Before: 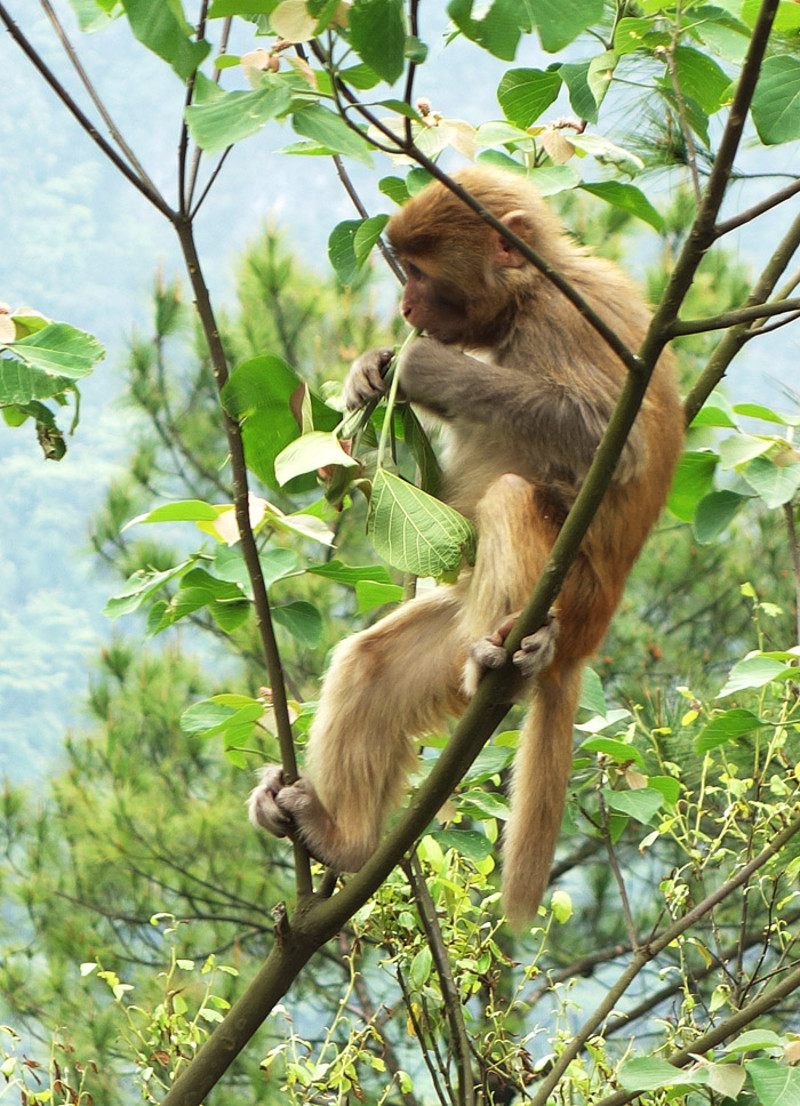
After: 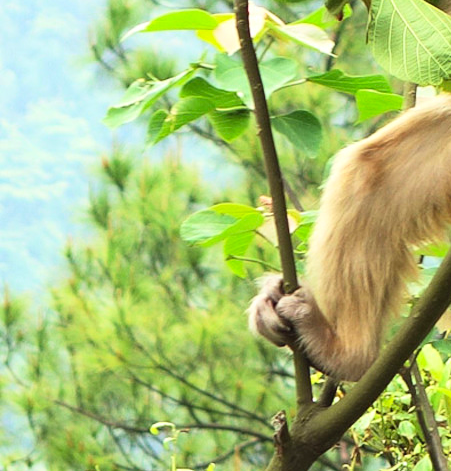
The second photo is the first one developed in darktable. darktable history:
crop: top 44.483%, right 43.593%, bottom 12.892%
contrast brightness saturation: contrast 0.2, brightness 0.16, saturation 0.22
